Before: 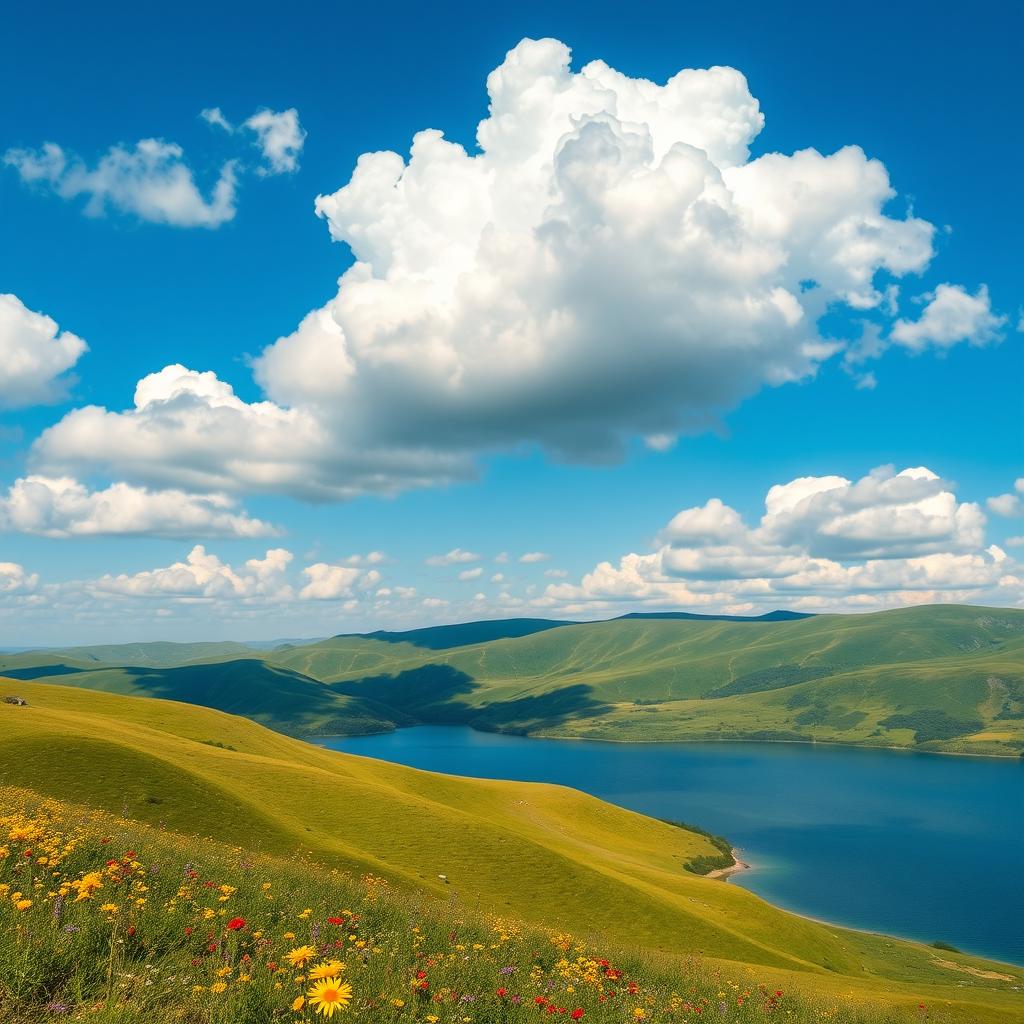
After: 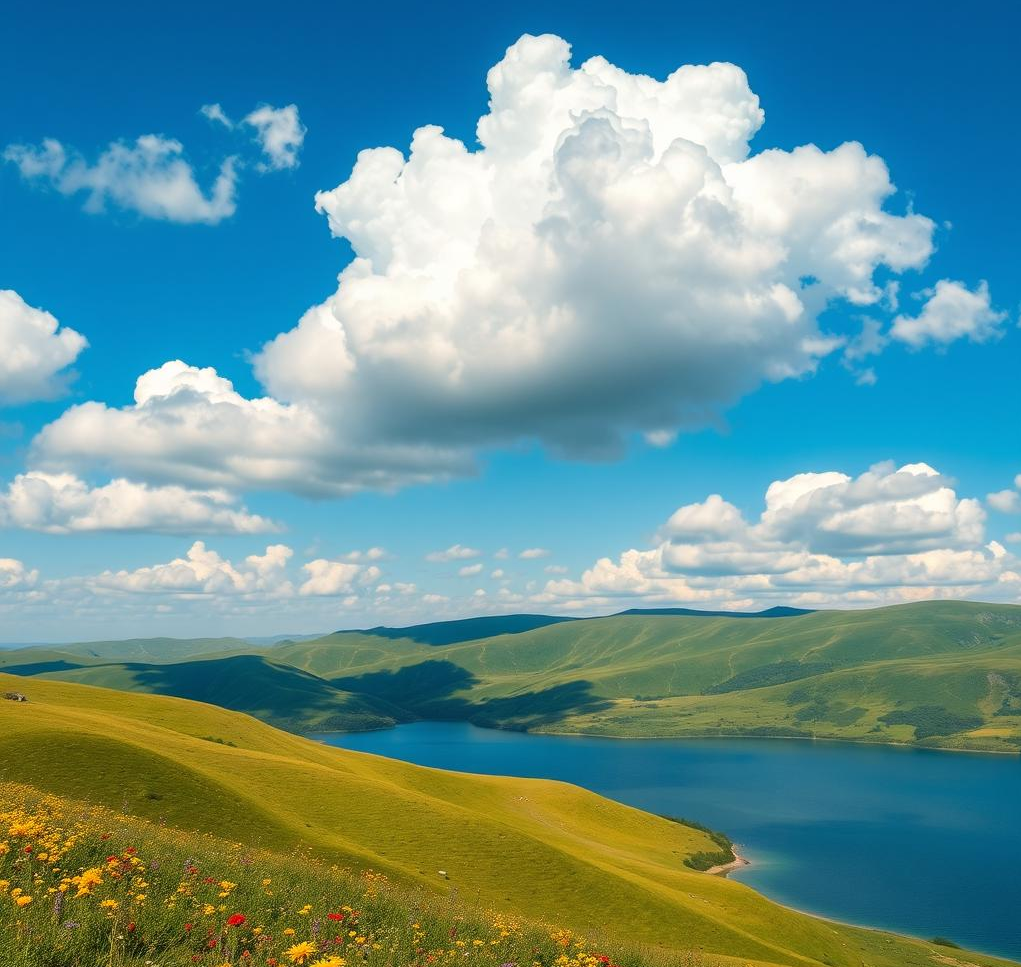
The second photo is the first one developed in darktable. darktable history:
crop: top 0.448%, right 0.264%, bottom 5.045%
exposure: compensate exposure bias true, compensate highlight preservation false
